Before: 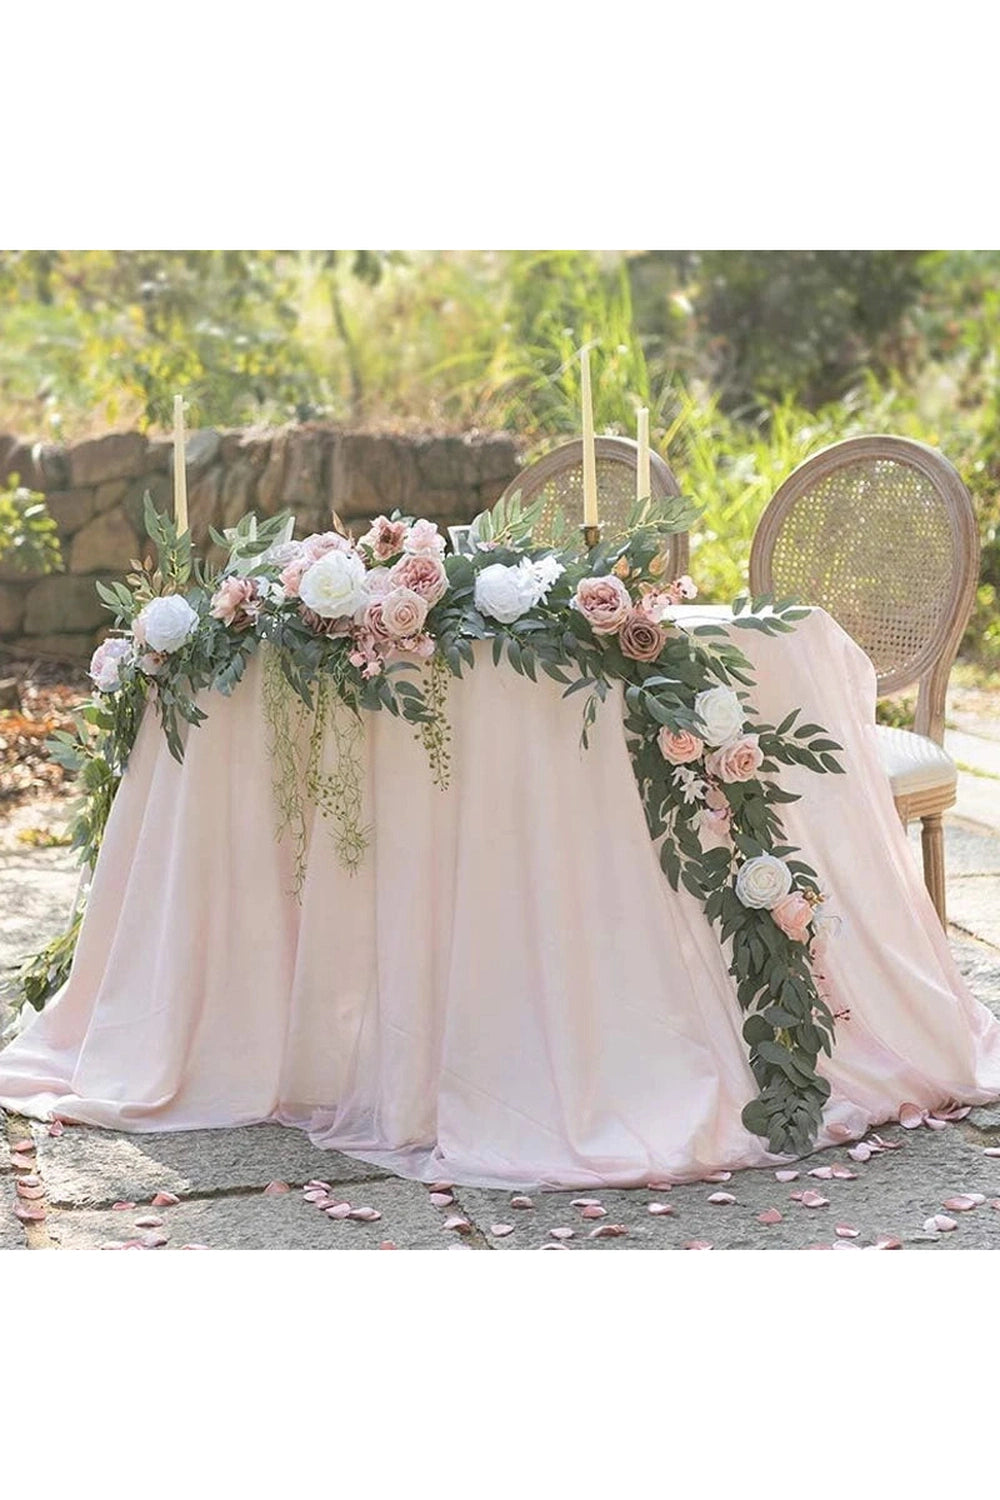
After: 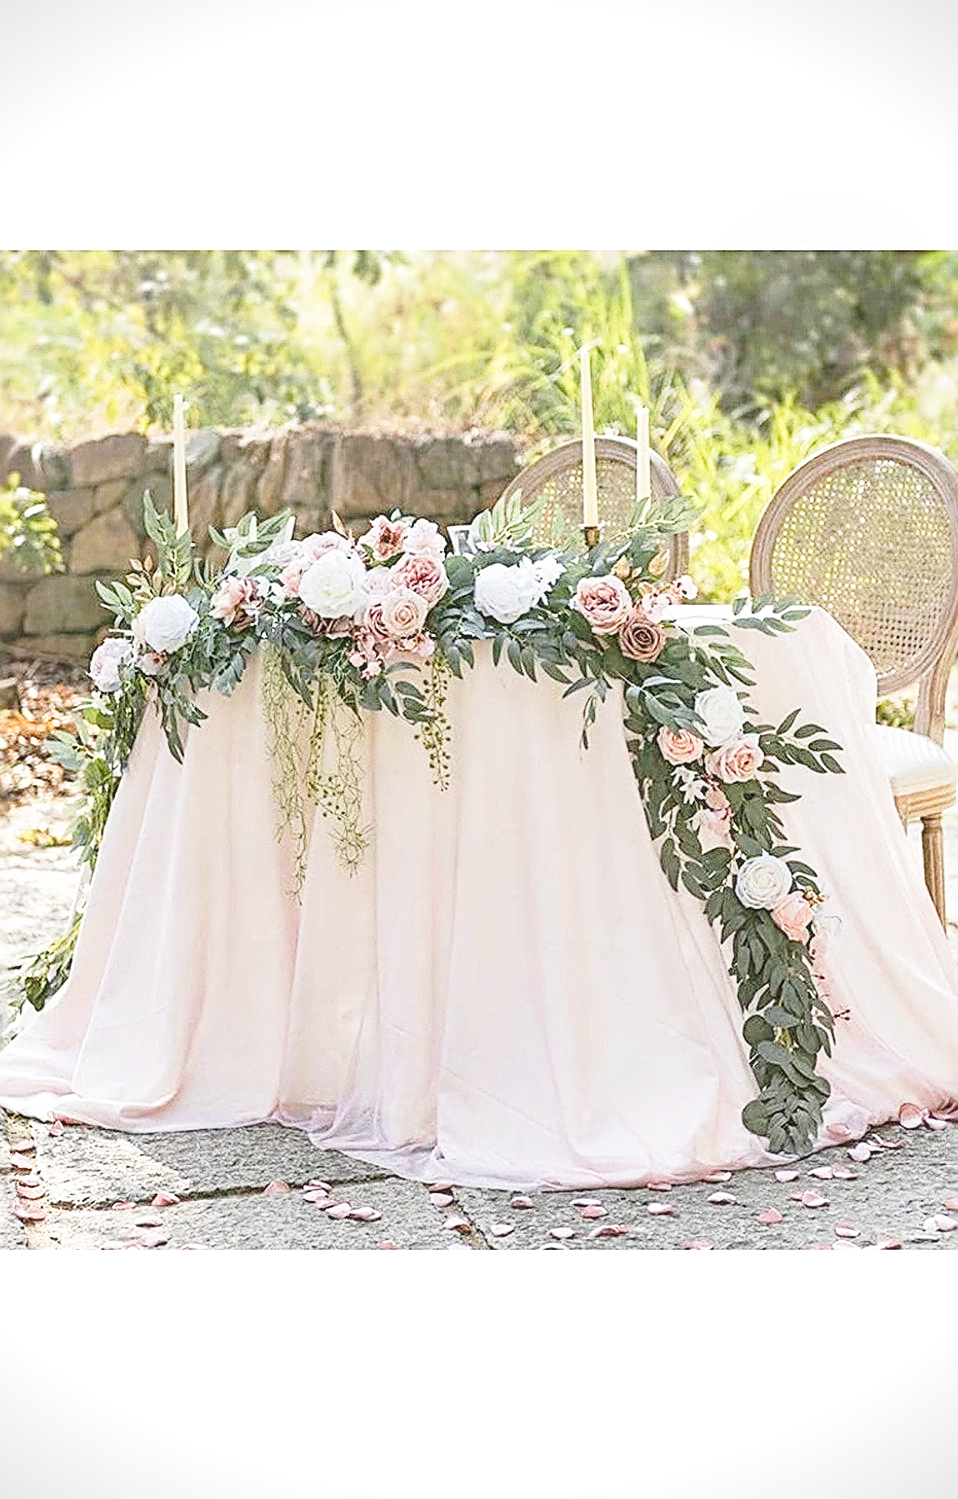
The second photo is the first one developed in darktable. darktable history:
sharpen: radius 3.023, amount 0.759
local contrast: detail 109%
vignetting: fall-off start 99.84%, saturation -0.021
base curve: curves: ch0 [(0, 0) (0.028, 0.03) (0.121, 0.232) (0.46, 0.748) (0.859, 0.968) (1, 1)], preserve colors none
crop: right 4.151%, bottom 0.044%
